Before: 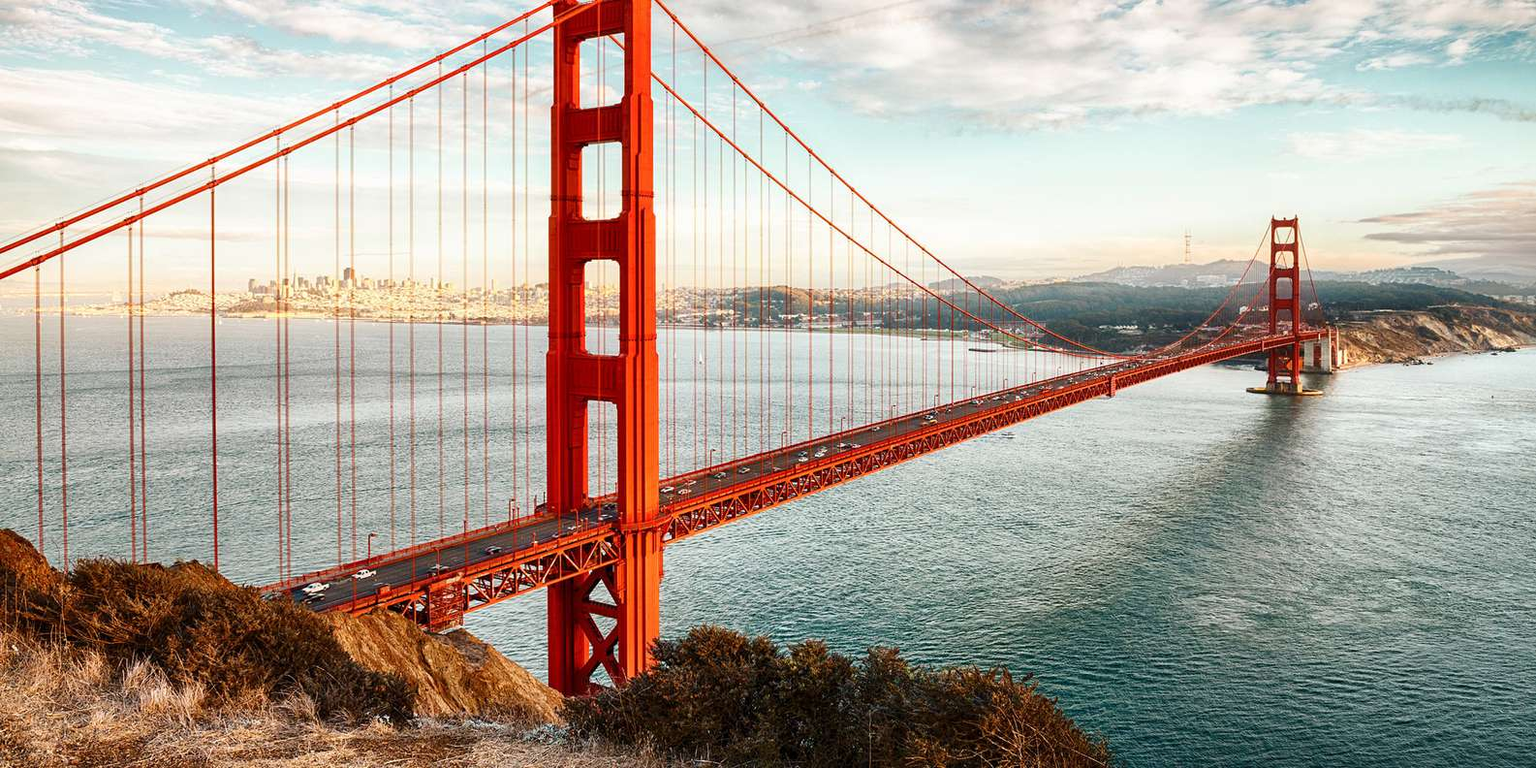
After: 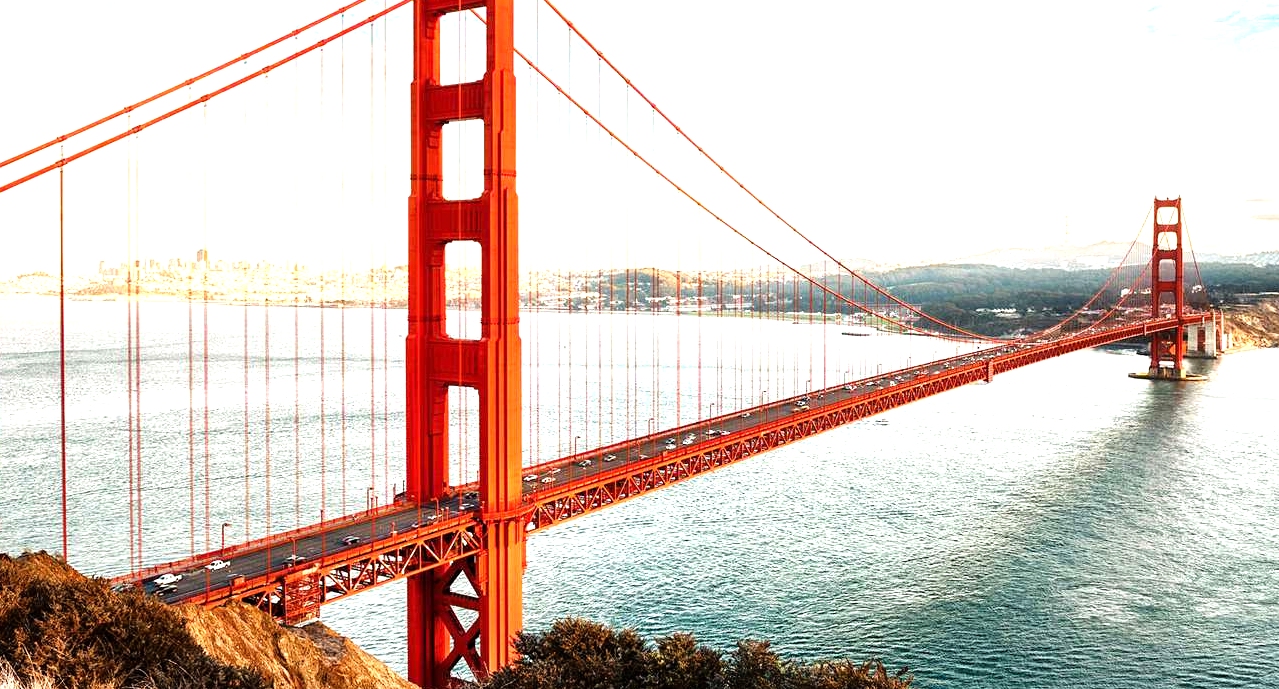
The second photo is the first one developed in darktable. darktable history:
crop: left 10.004%, top 3.493%, right 9.284%, bottom 9.457%
tone equalizer: -8 EV -1.09 EV, -7 EV -0.988 EV, -6 EV -0.872 EV, -5 EV -0.572 EV, -3 EV 0.546 EV, -2 EV 0.858 EV, -1 EV 0.997 EV, +0 EV 1.07 EV
